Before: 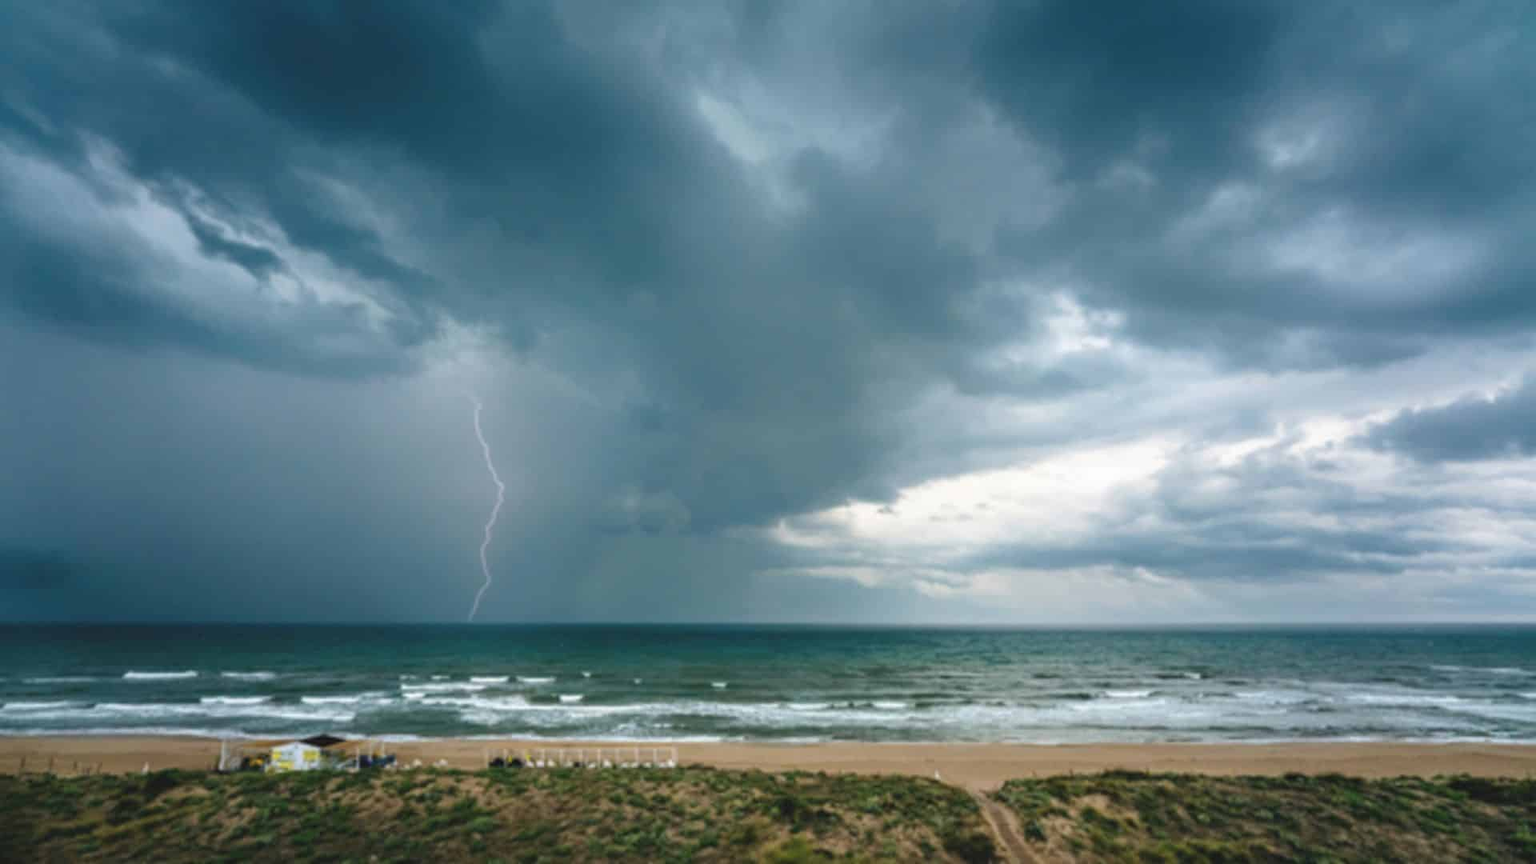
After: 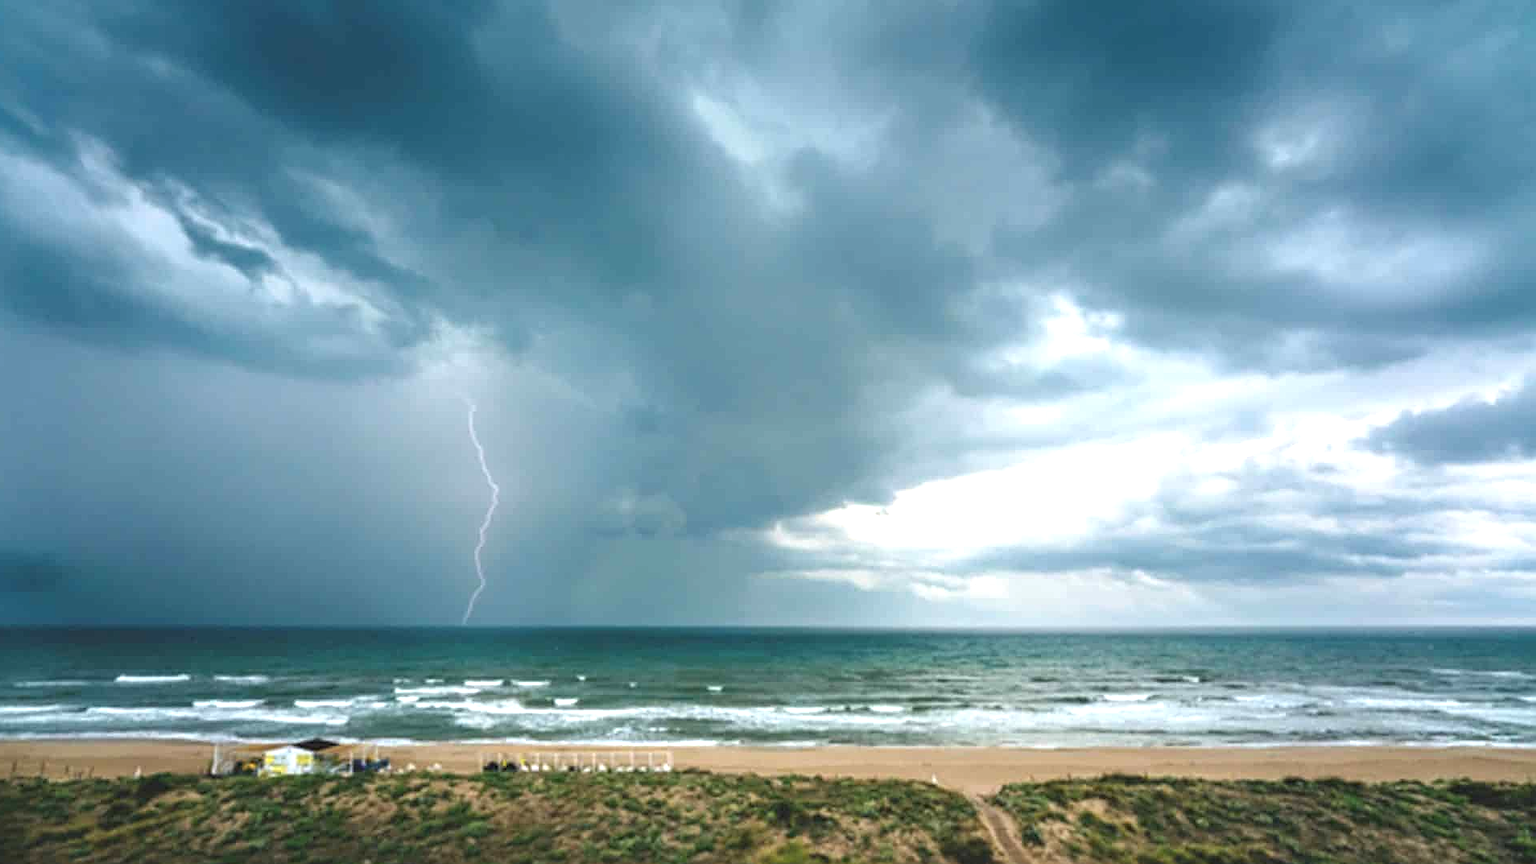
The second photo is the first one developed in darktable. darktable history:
crop and rotate: left 0.609%, top 0.137%, bottom 0.332%
sharpen: on, module defaults
exposure: black level correction 0, exposure 0.7 EV, compensate highlight preservation false
